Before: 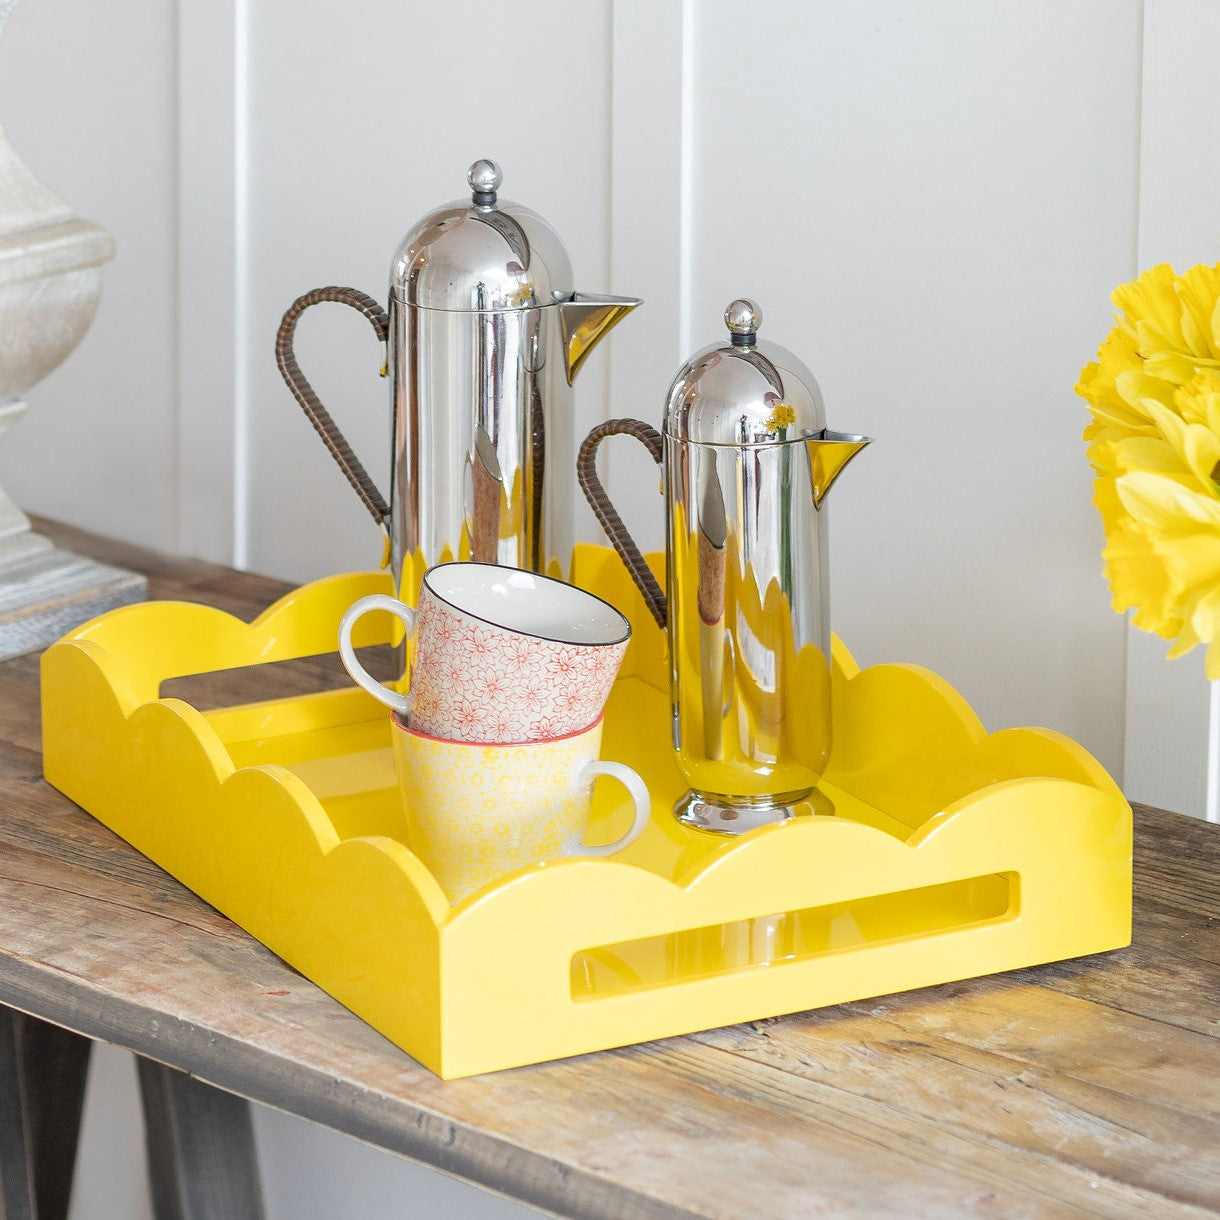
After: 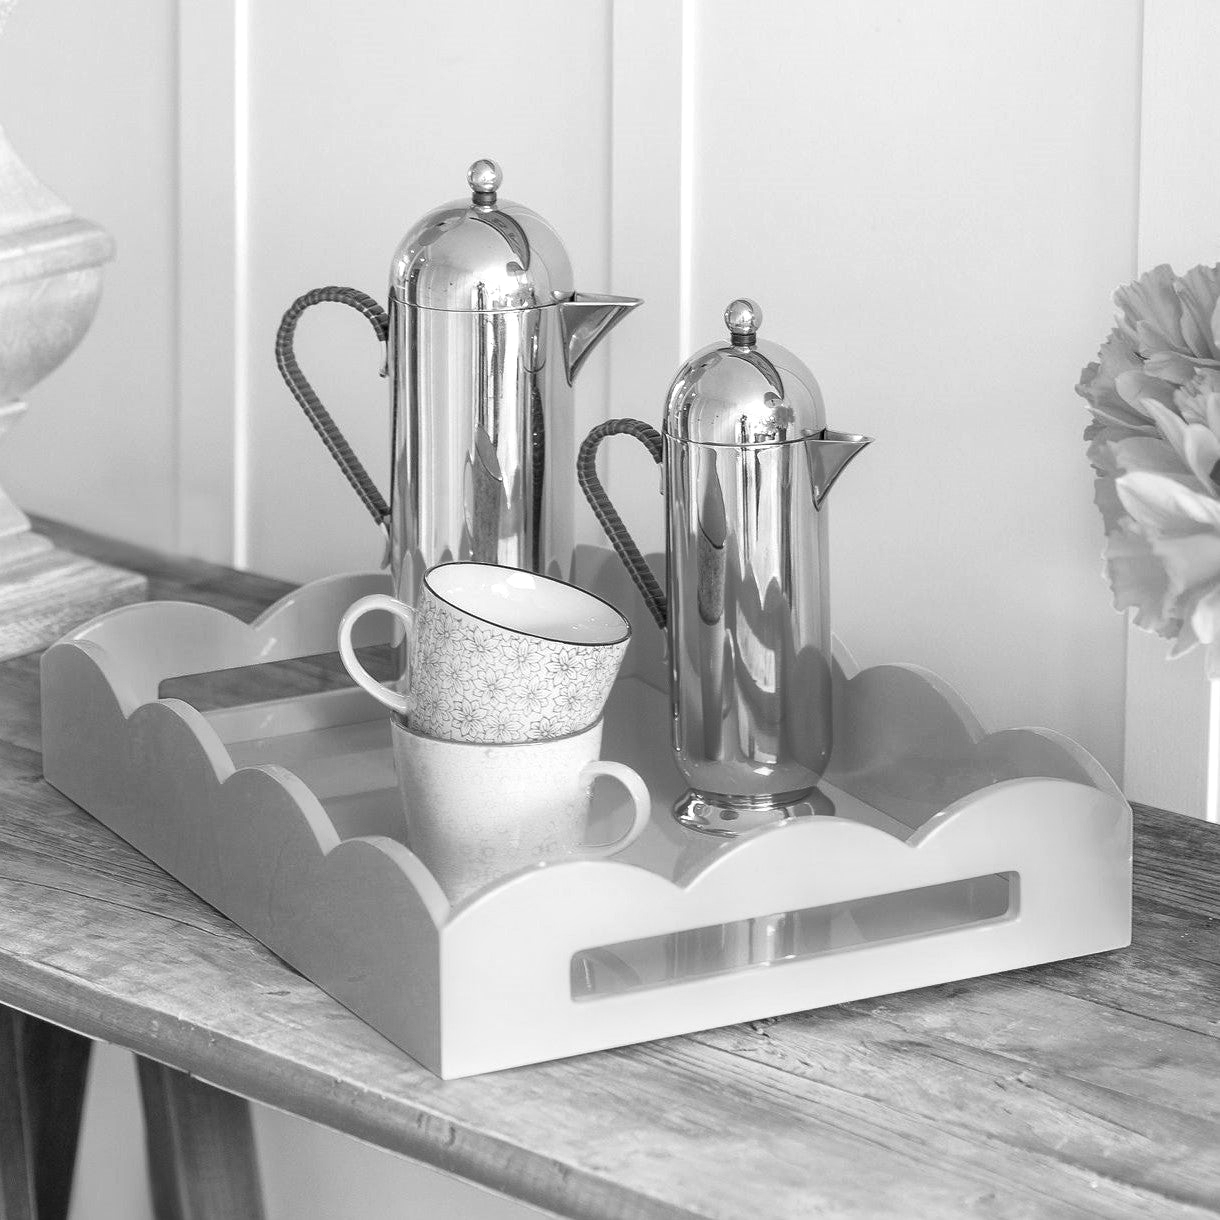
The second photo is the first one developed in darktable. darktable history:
exposure: exposure 0.2 EV, compensate highlight preservation false
local contrast: mode bilateral grid, contrast 10, coarseness 25, detail 115%, midtone range 0.2
monochrome: a 0, b 0, size 0.5, highlights 0.57
